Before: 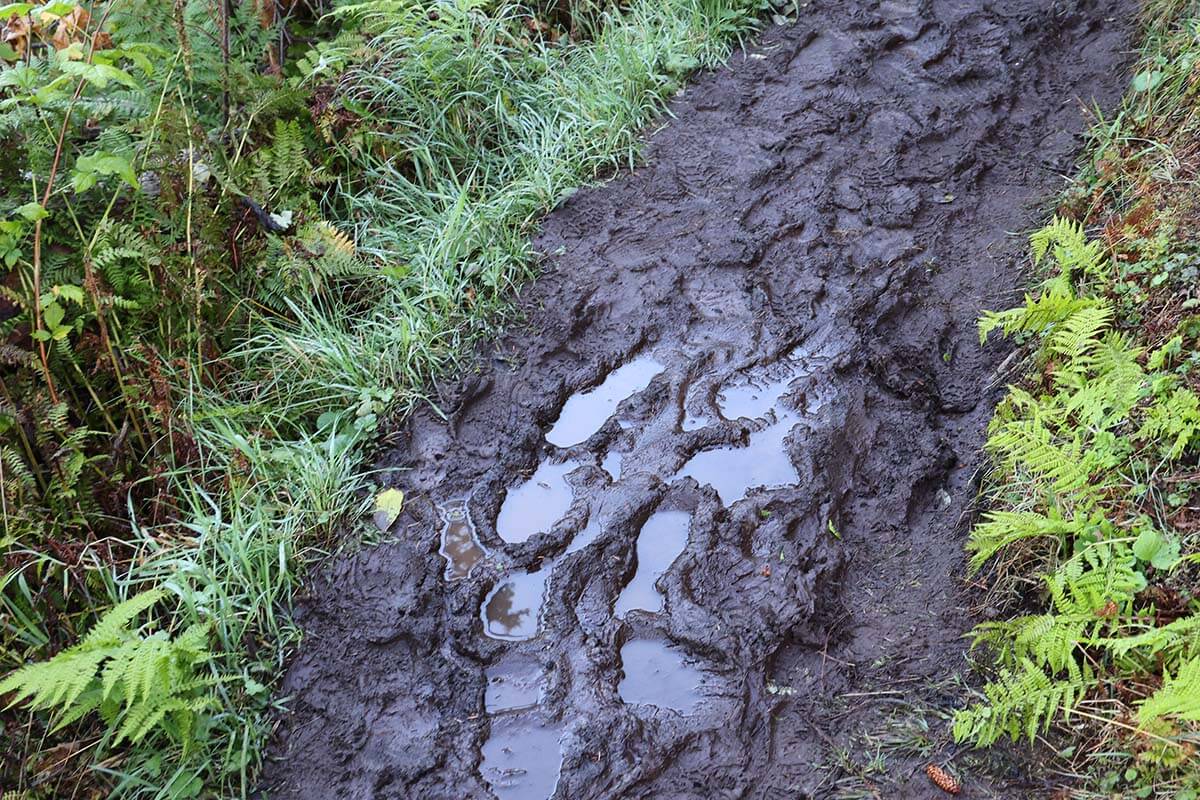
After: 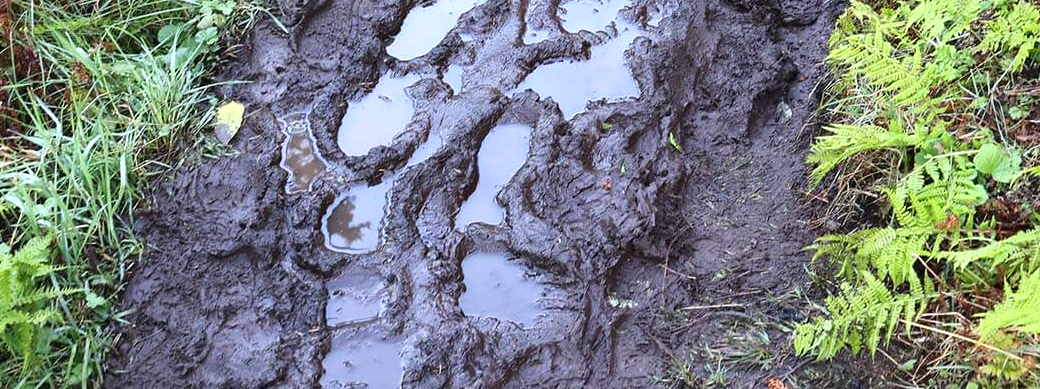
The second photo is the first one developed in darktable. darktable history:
crop and rotate: left 13.267%, top 48.402%, bottom 2.934%
exposure: black level correction 0, exposure 0.392 EV, compensate exposure bias true
